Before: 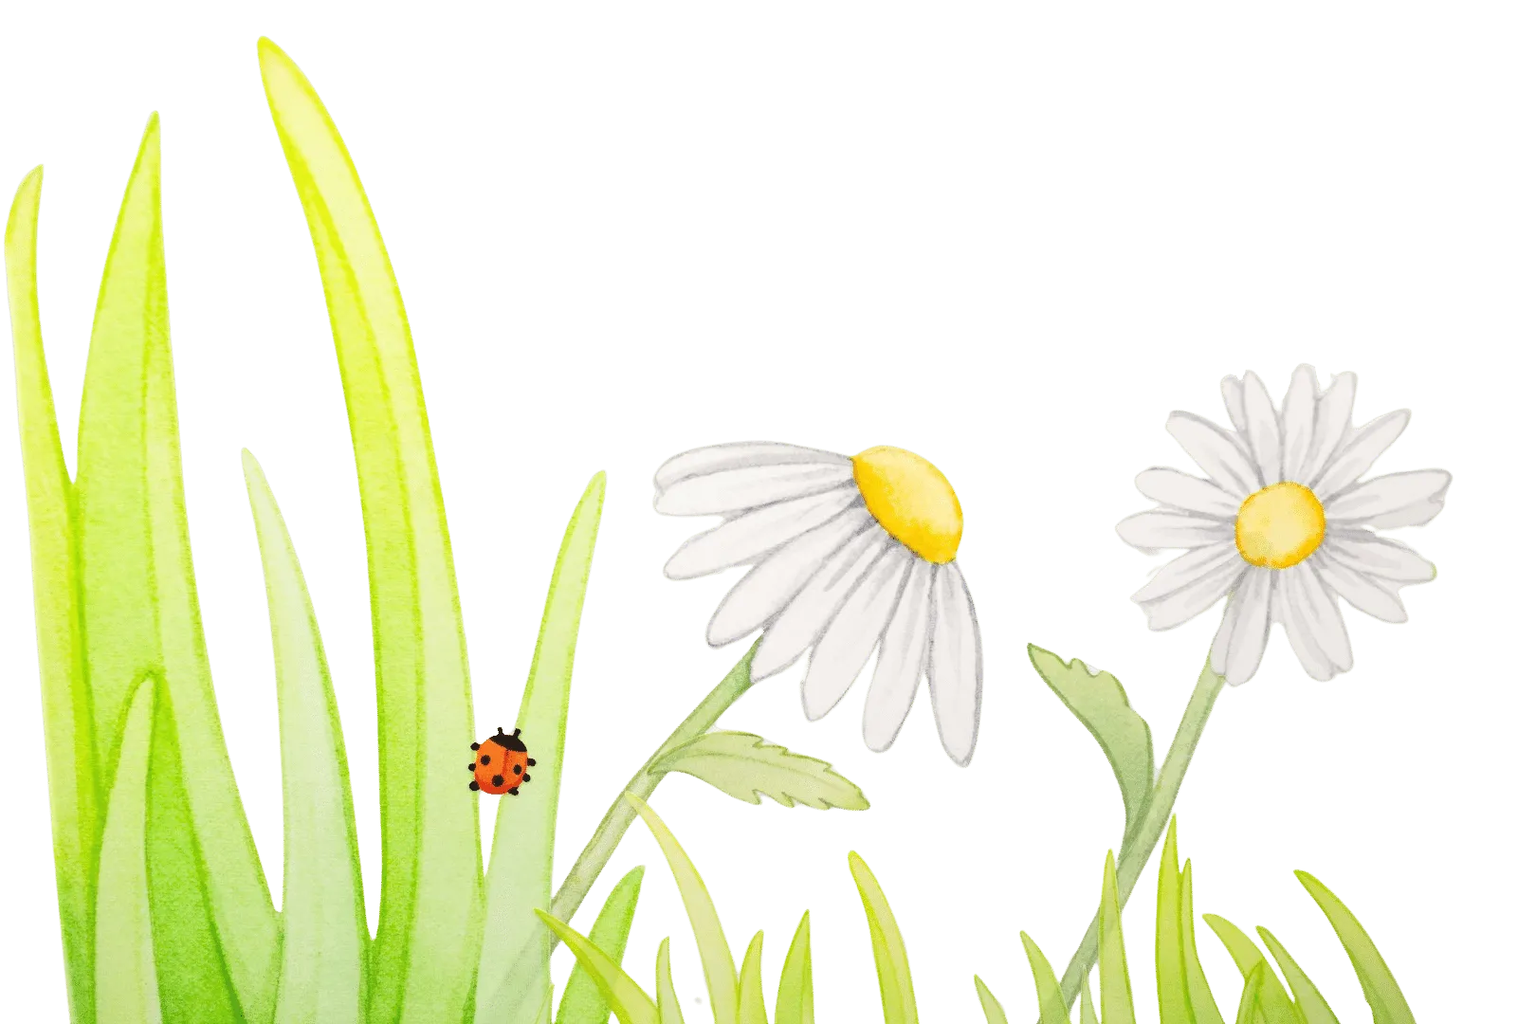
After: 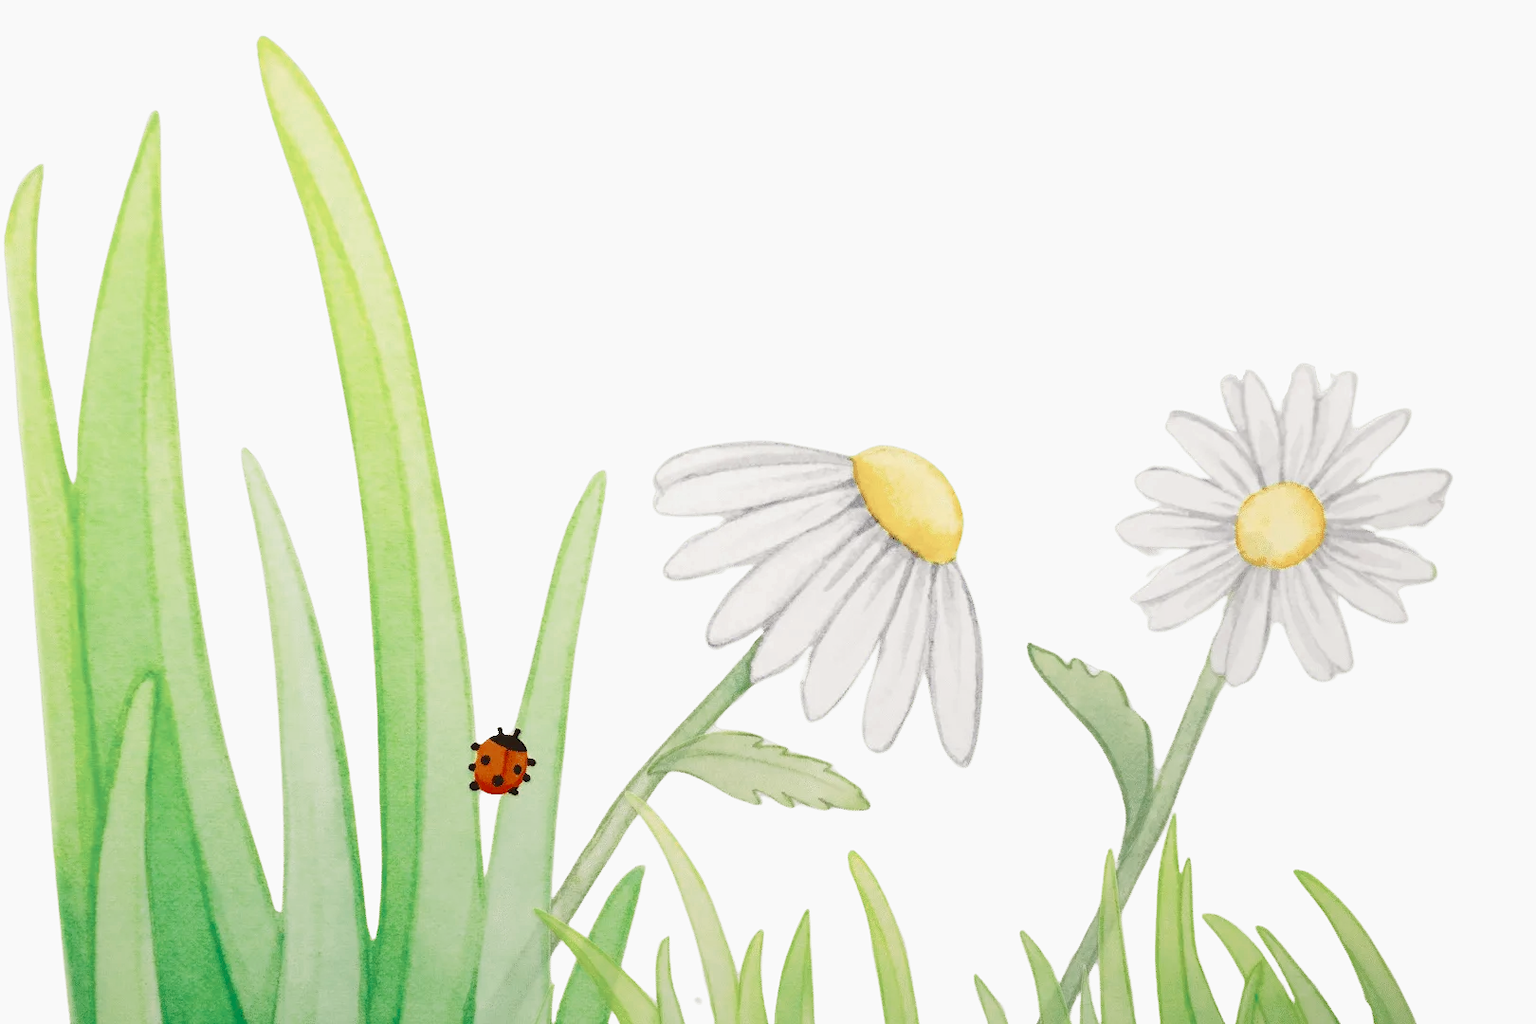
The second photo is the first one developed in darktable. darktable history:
color zones: curves: ch0 [(0, 0.5) (0.125, 0.4) (0.25, 0.5) (0.375, 0.4) (0.5, 0.4) (0.625, 0.6) (0.75, 0.6) (0.875, 0.5)]; ch1 [(0, 0.35) (0.125, 0.45) (0.25, 0.35) (0.375, 0.35) (0.5, 0.35) (0.625, 0.35) (0.75, 0.45) (0.875, 0.35)]; ch2 [(0, 0.6) (0.125, 0.5) (0.25, 0.5) (0.375, 0.6) (0.5, 0.6) (0.625, 0.5) (0.75, 0.5) (0.875, 0.5)]
color balance rgb: perceptual saturation grading › global saturation 20%, perceptual saturation grading › highlights -24.766%, perceptual saturation grading › shadows 24.745%, perceptual brilliance grading › global brilliance 1.683%, perceptual brilliance grading › highlights -3.508%
